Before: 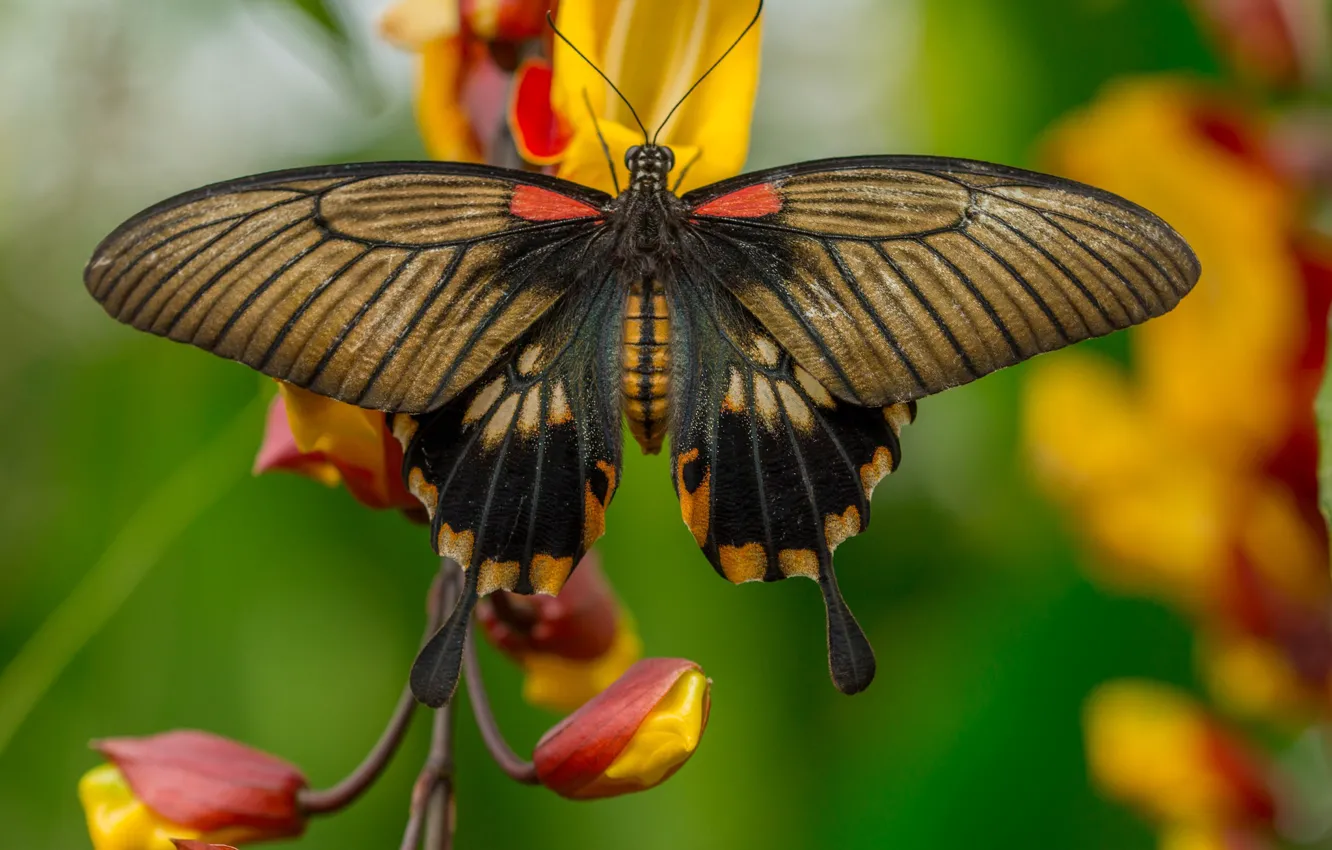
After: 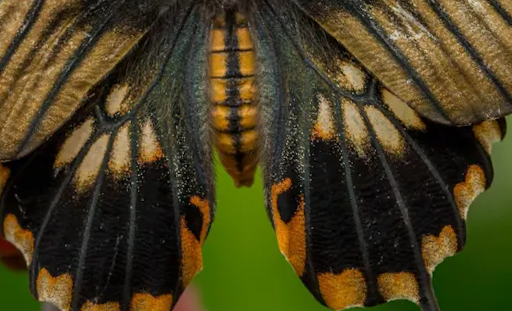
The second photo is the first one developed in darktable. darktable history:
crop: left 30%, top 30%, right 30%, bottom 30%
rotate and perspective: rotation -3.52°, crop left 0.036, crop right 0.964, crop top 0.081, crop bottom 0.919
